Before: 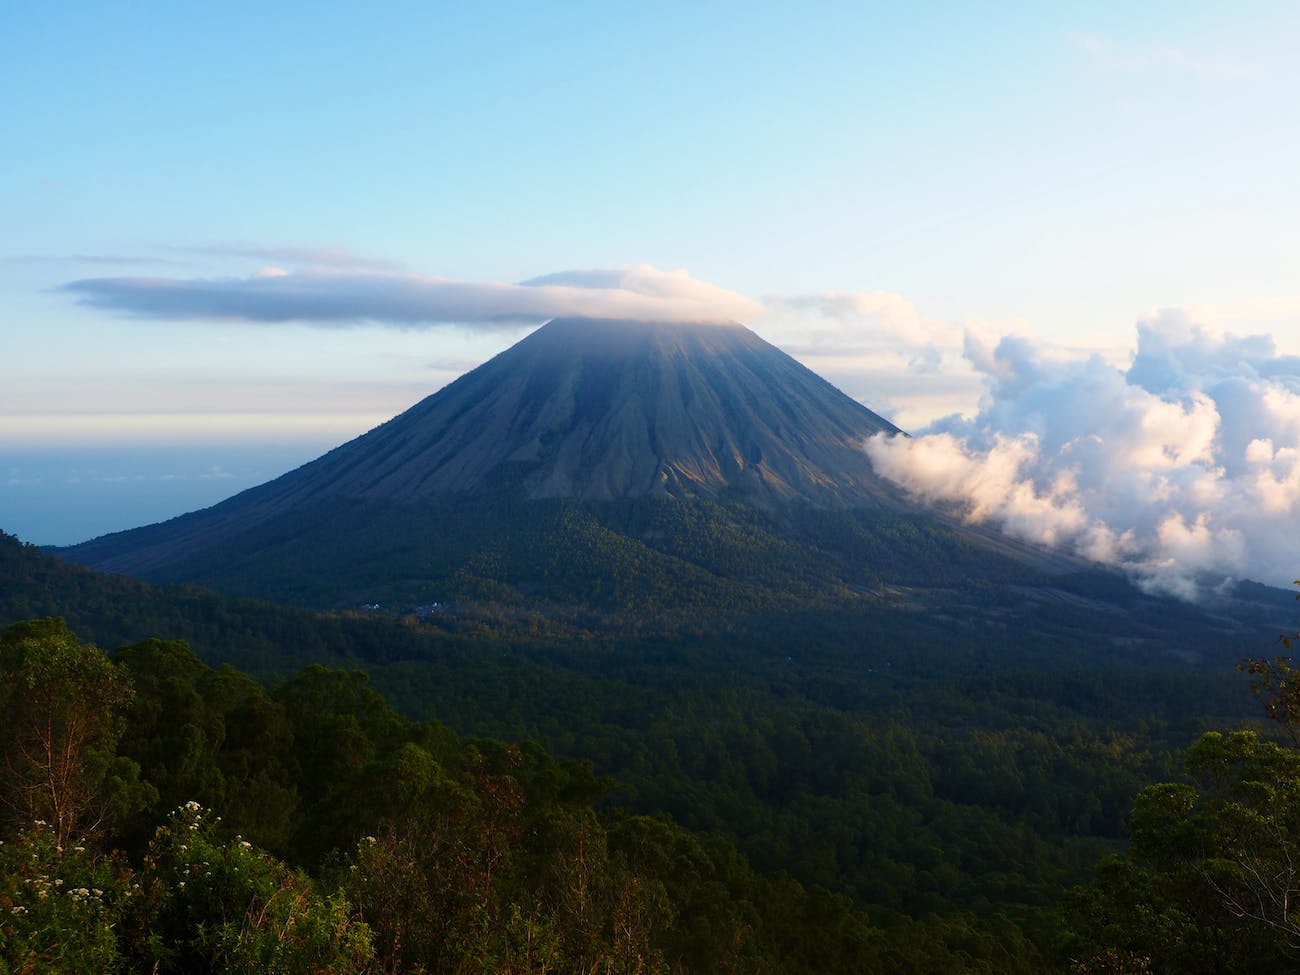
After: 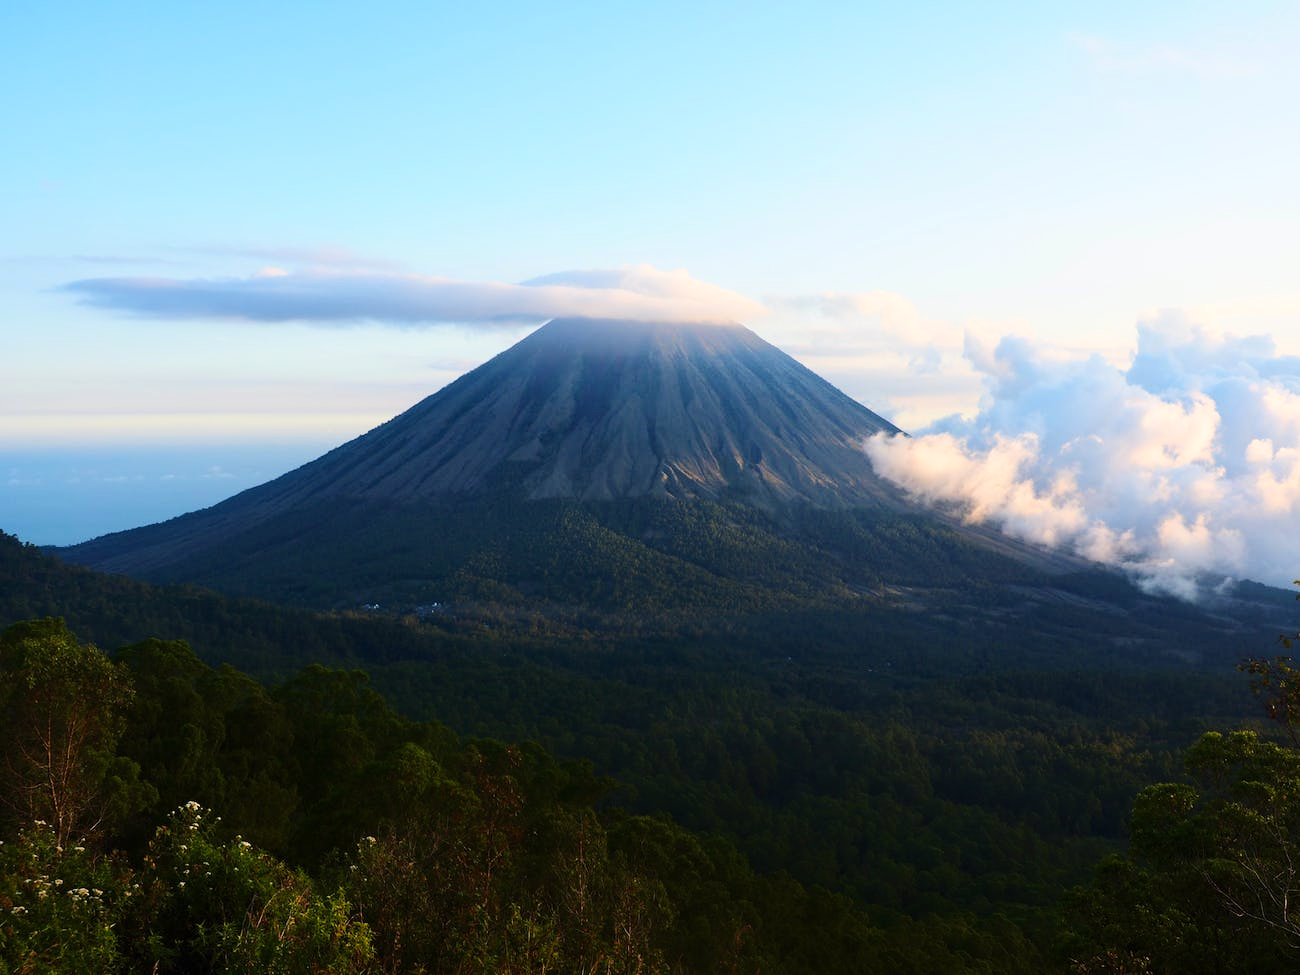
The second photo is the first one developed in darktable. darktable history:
tone curve: curves: ch0 [(0, 0) (0.003, 0.005) (0.011, 0.013) (0.025, 0.027) (0.044, 0.044) (0.069, 0.06) (0.1, 0.081) (0.136, 0.114) (0.177, 0.16) (0.224, 0.211) (0.277, 0.277) (0.335, 0.354) (0.399, 0.435) (0.468, 0.538) (0.543, 0.626) (0.623, 0.708) (0.709, 0.789) (0.801, 0.867) (0.898, 0.935) (1, 1)], color space Lab, linked channels, preserve colors none
